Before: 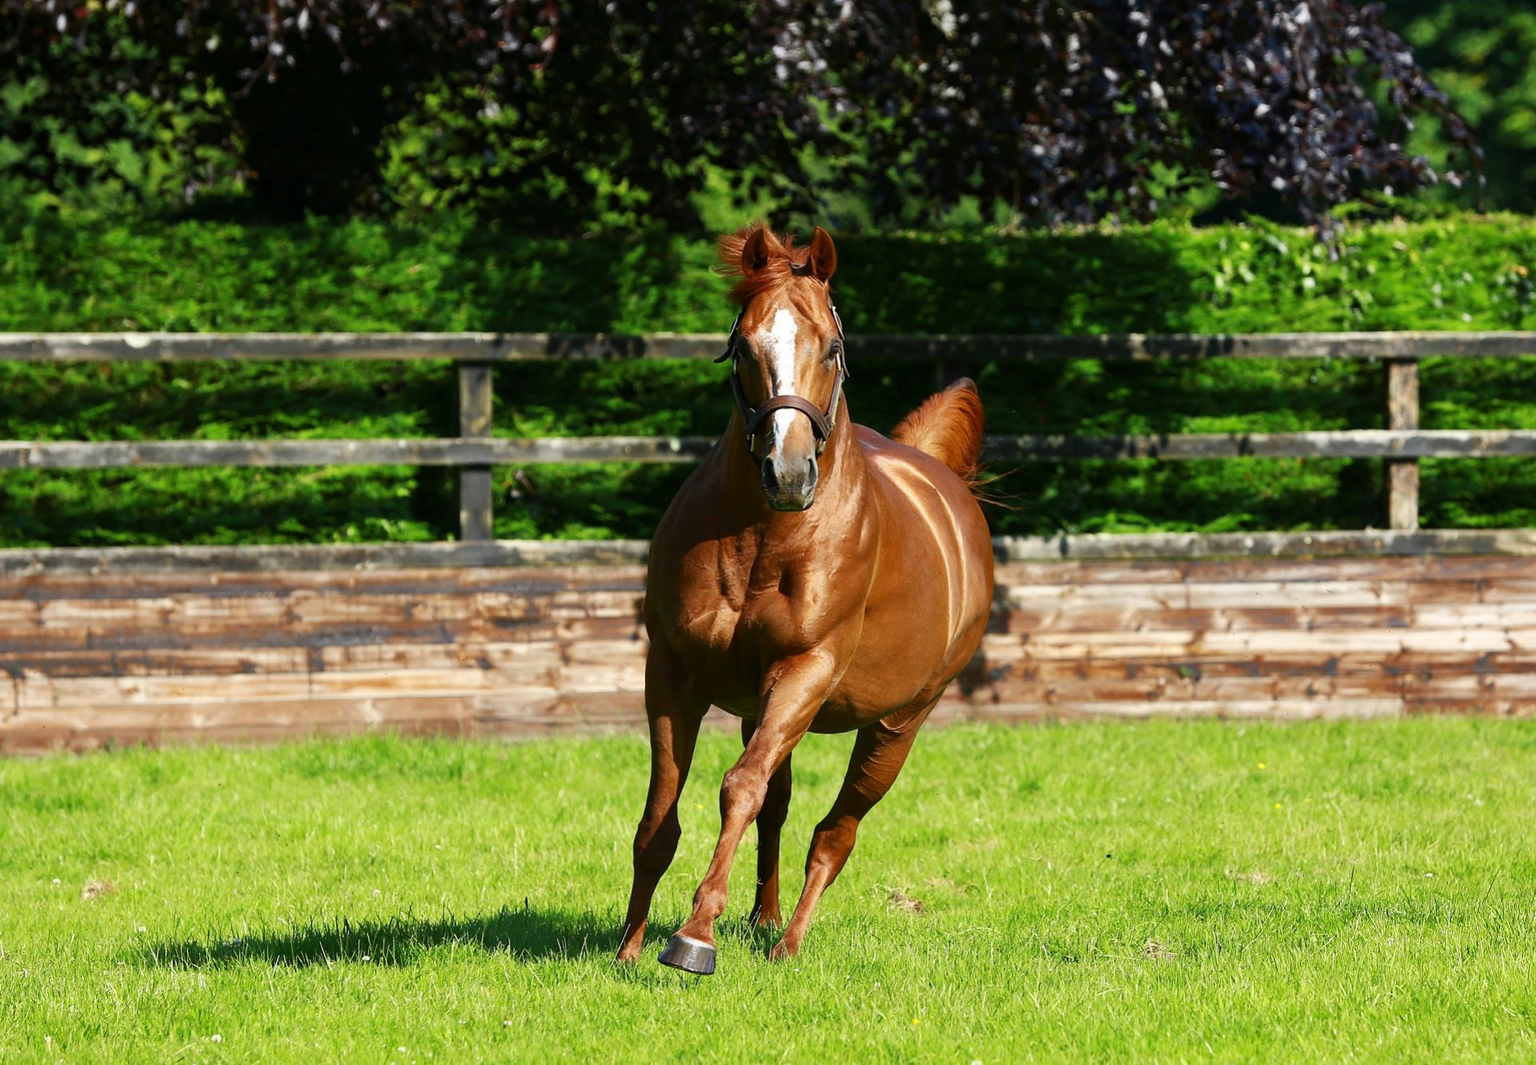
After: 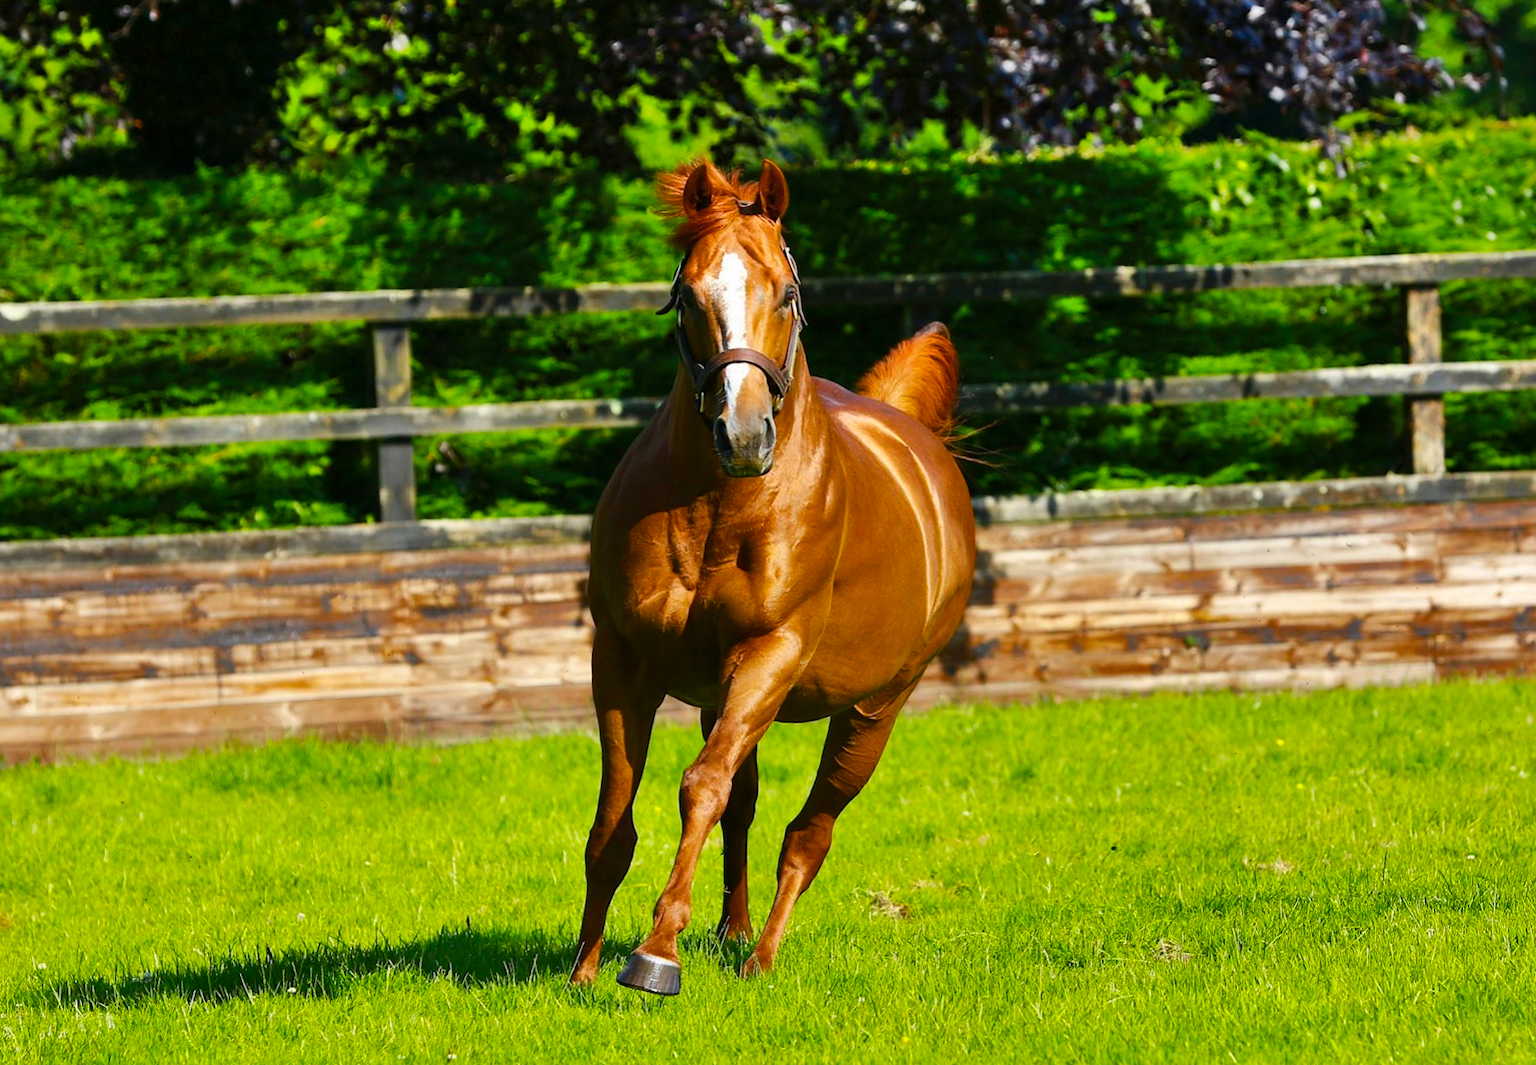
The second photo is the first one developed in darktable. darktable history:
crop and rotate: angle 1.96°, left 5.673%, top 5.673%
color balance rgb: perceptual saturation grading › global saturation 30%, global vibrance 20%
shadows and highlights: highlights color adjustment 0%, low approximation 0.01, soften with gaussian
